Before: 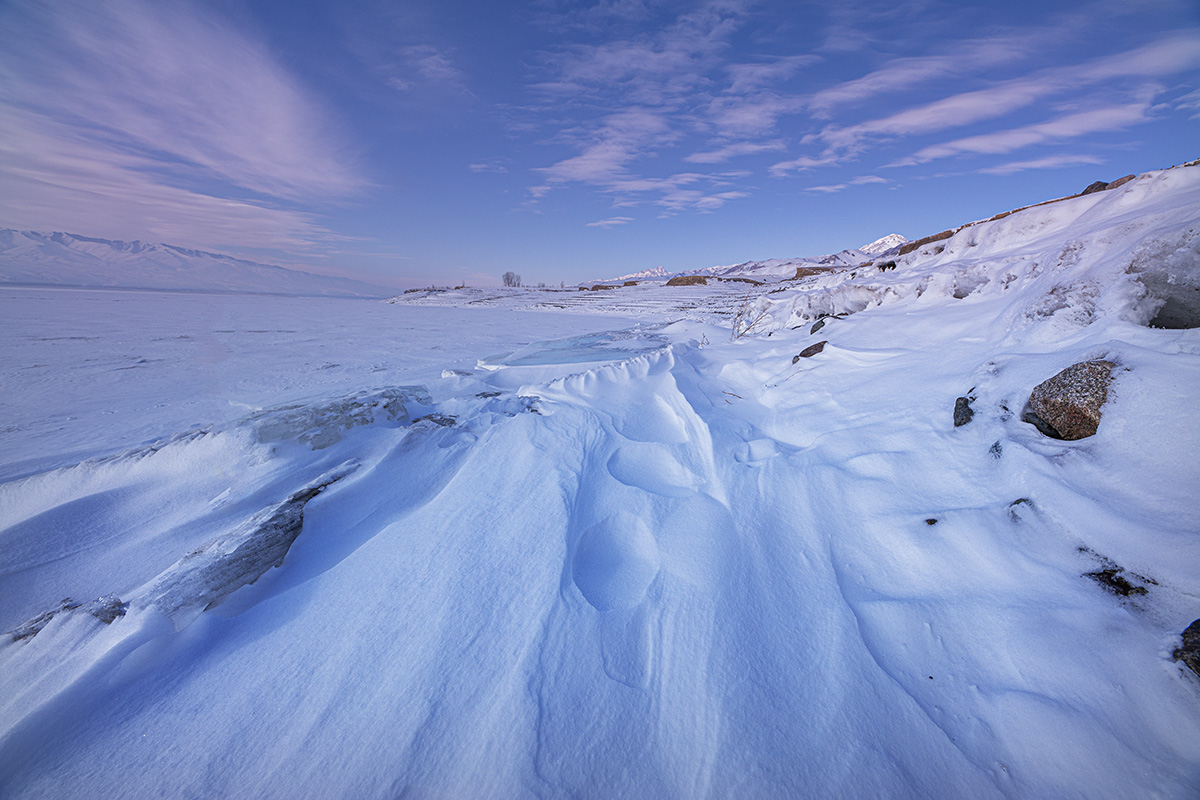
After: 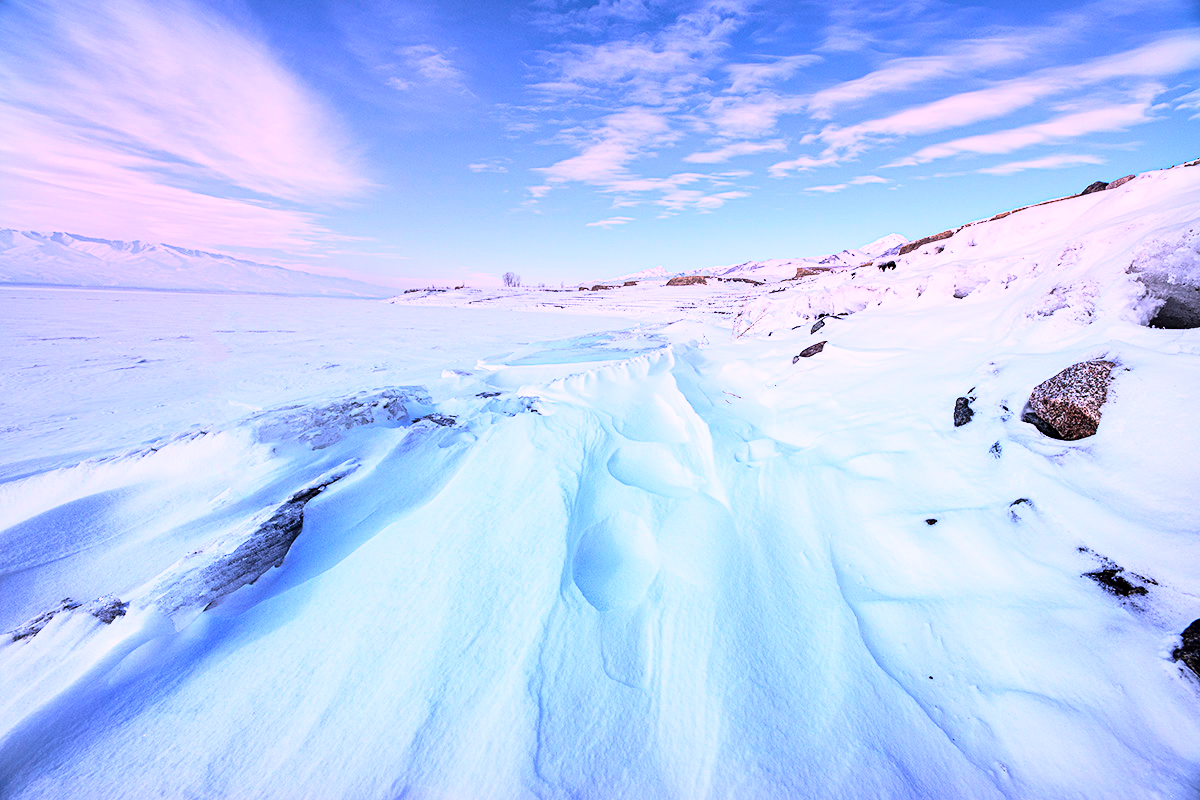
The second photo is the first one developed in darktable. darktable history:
white balance: red 1.066, blue 1.119
rgb curve: curves: ch0 [(0, 0) (0.21, 0.15) (0.24, 0.21) (0.5, 0.75) (0.75, 0.96) (0.89, 0.99) (1, 1)]; ch1 [(0, 0.02) (0.21, 0.13) (0.25, 0.2) (0.5, 0.67) (0.75, 0.9) (0.89, 0.97) (1, 1)]; ch2 [(0, 0.02) (0.21, 0.13) (0.25, 0.2) (0.5, 0.67) (0.75, 0.9) (0.89, 0.97) (1, 1)], compensate middle gray true
